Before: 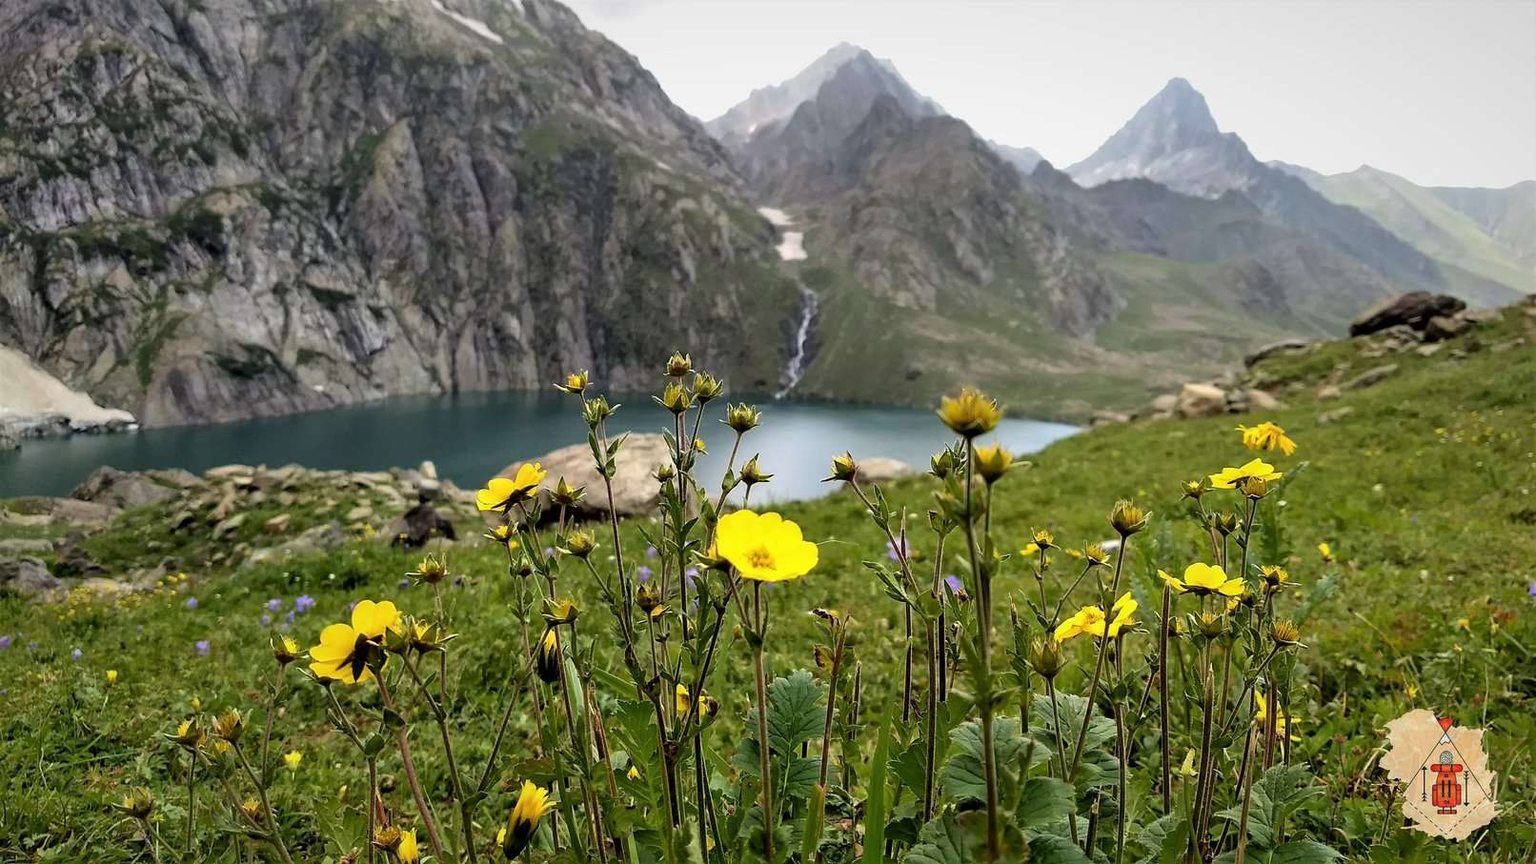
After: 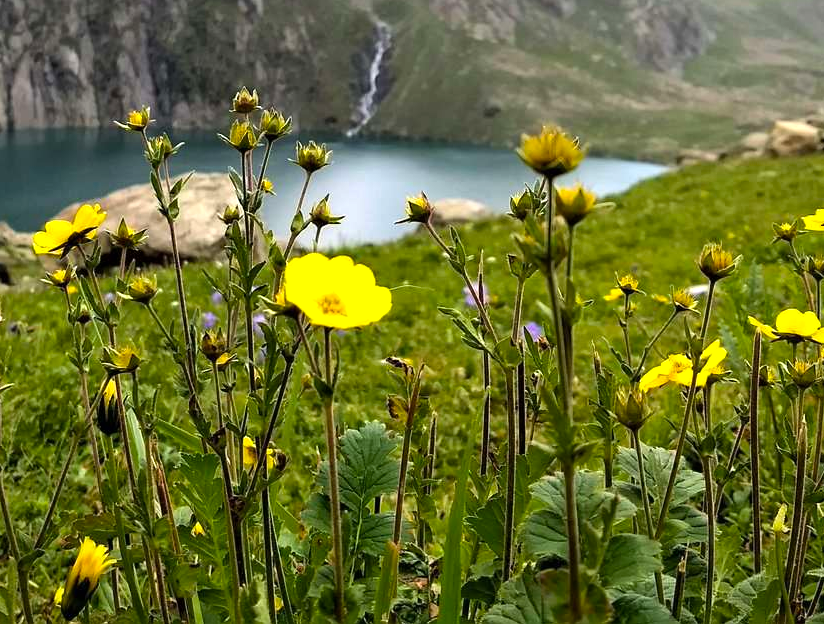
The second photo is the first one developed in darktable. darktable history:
color balance rgb: perceptual saturation grading › global saturation 18.014%, perceptual brilliance grading › highlights 10.388%, perceptual brilliance grading › mid-tones 5.529%
crop and rotate: left 28.99%, top 31.176%, right 19.852%
